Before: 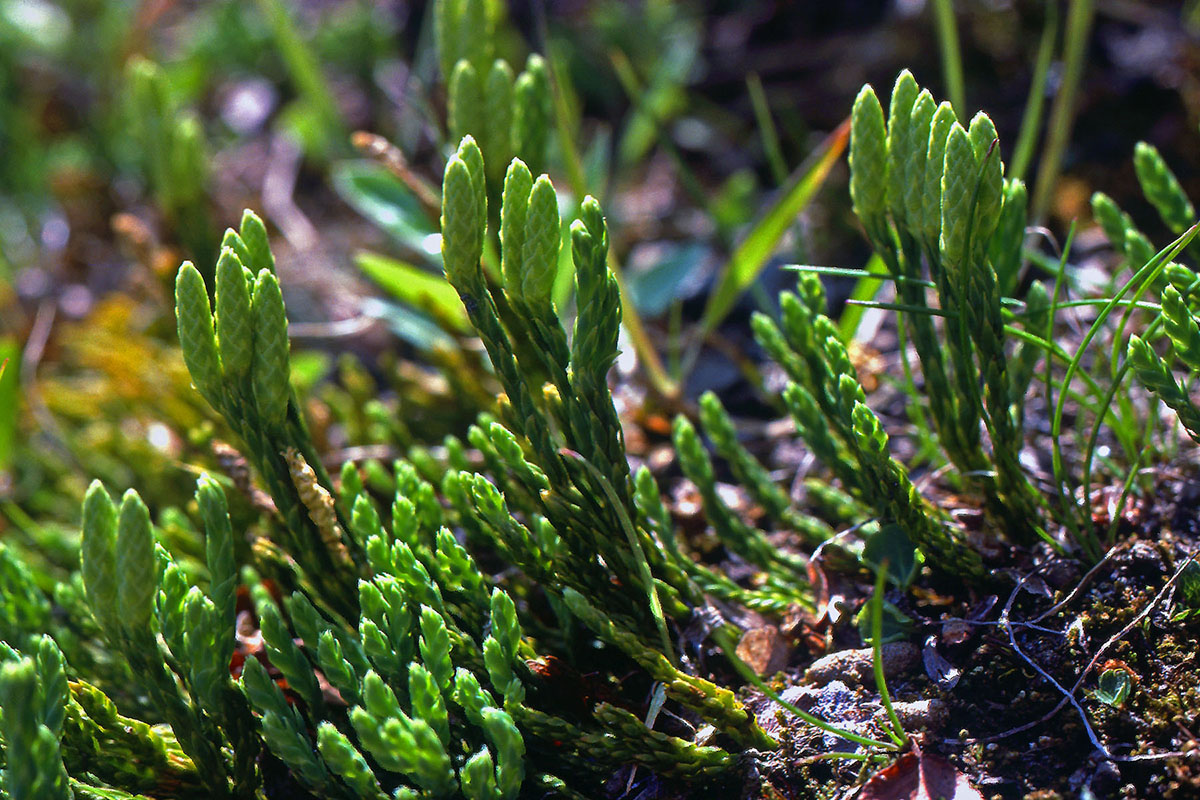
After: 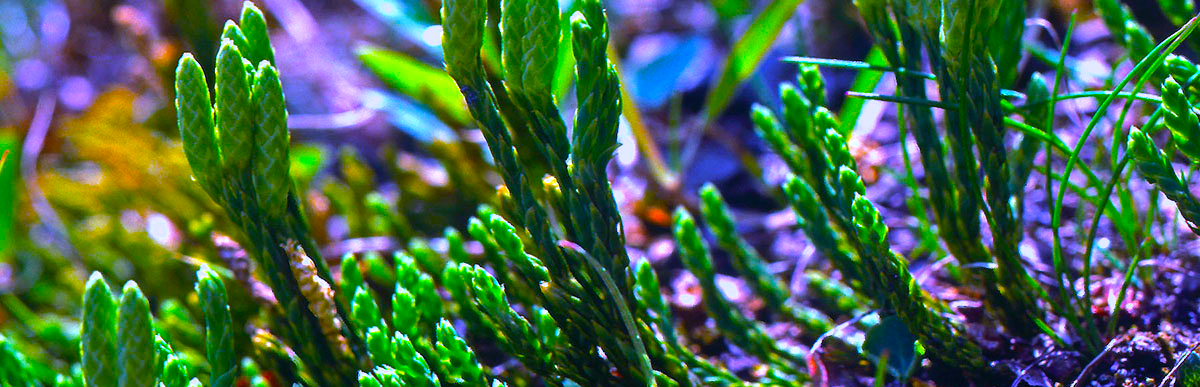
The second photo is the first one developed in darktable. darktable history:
shadows and highlights: shadows 29.61, highlights -30.47, low approximation 0.01, soften with gaussian
color balance: input saturation 134.34%, contrast -10.04%, contrast fulcrum 19.67%, output saturation 133.51%
tone equalizer: -8 EV -0.417 EV, -7 EV -0.389 EV, -6 EV -0.333 EV, -5 EV -0.222 EV, -3 EV 0.222 EV, -2 EV 0.333 EV, -1 EV 0.389 EV, +0 EV 0.417 EV, edges refinement/feathering 500, mask exposure compensation -1.57 EV, preserve details no
white balance: red 0.98, blue 1.61
crop and rotate: top 26.056%, bottom 25.543%
